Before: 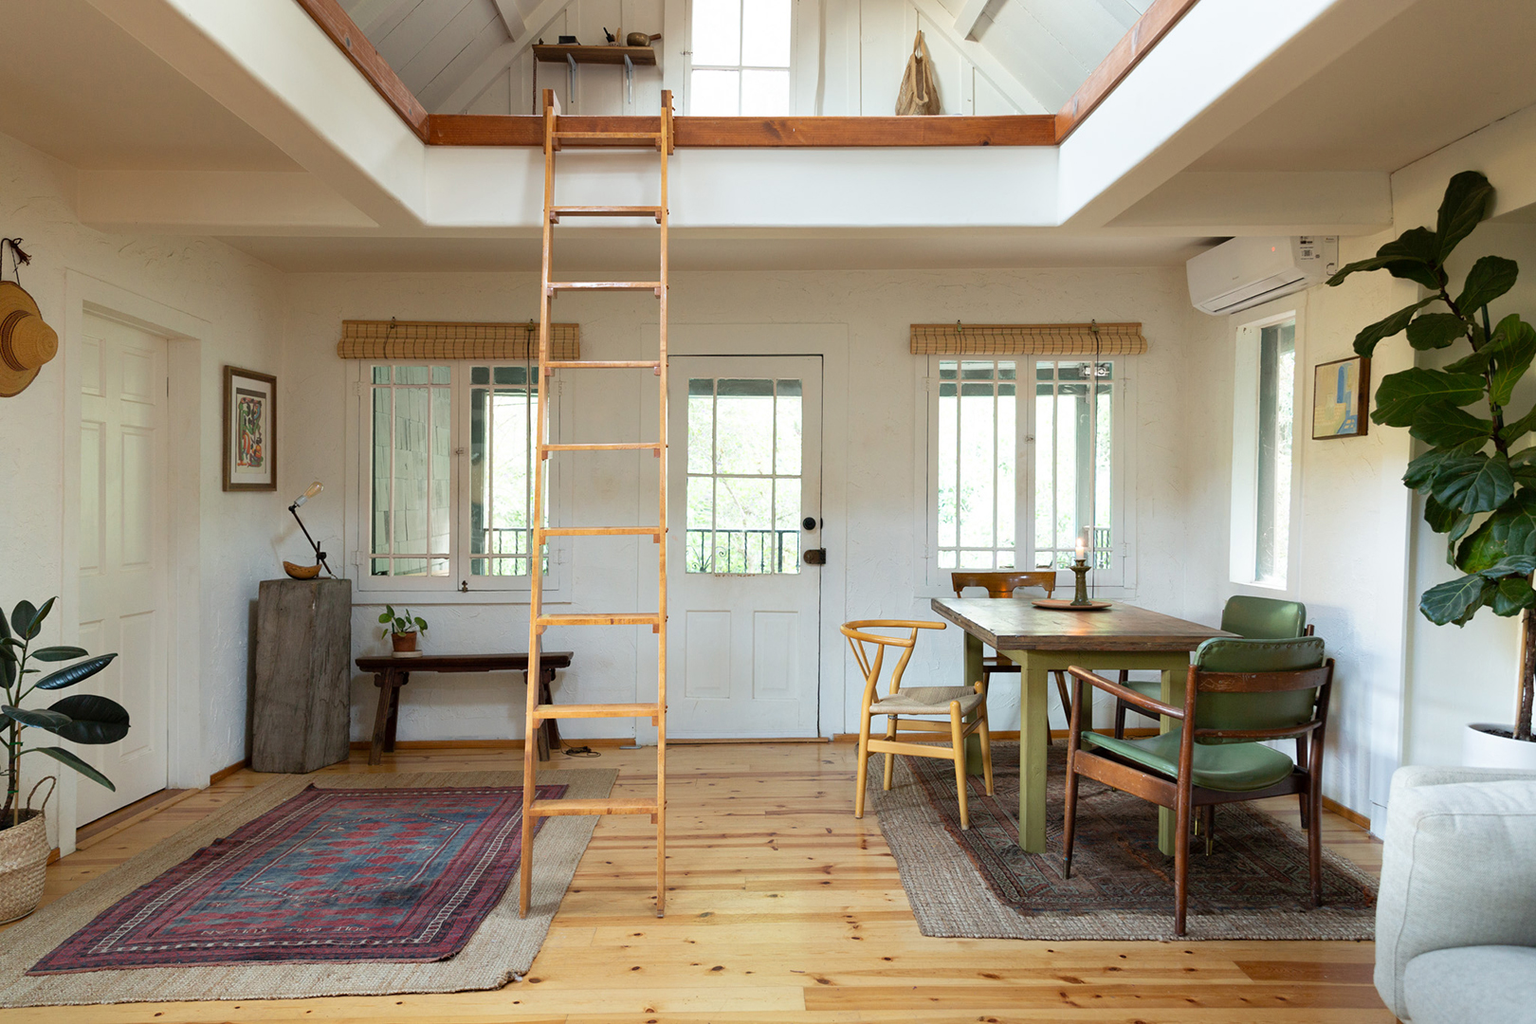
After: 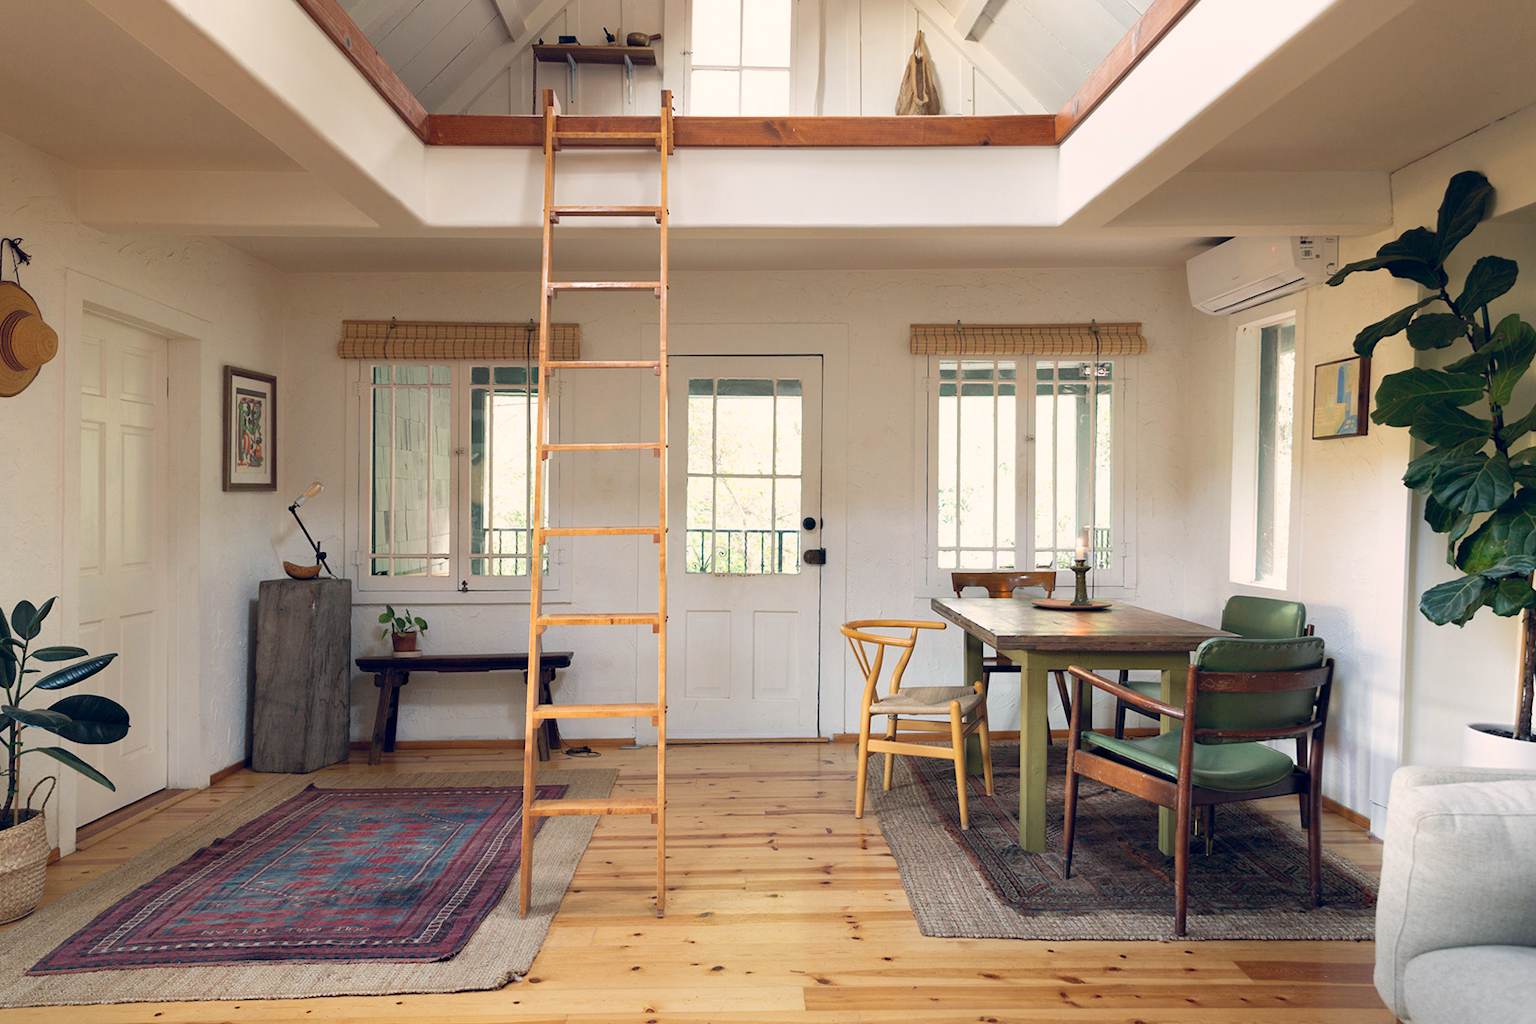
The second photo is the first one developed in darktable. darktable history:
color balance rgb: highlights gain › chroma 3.044%, highlights gain › hue 54.53°, global offset › chroma 0.153%, global offset › hue 253.57°, perceptual saturation grading › global saturation 0.444%
